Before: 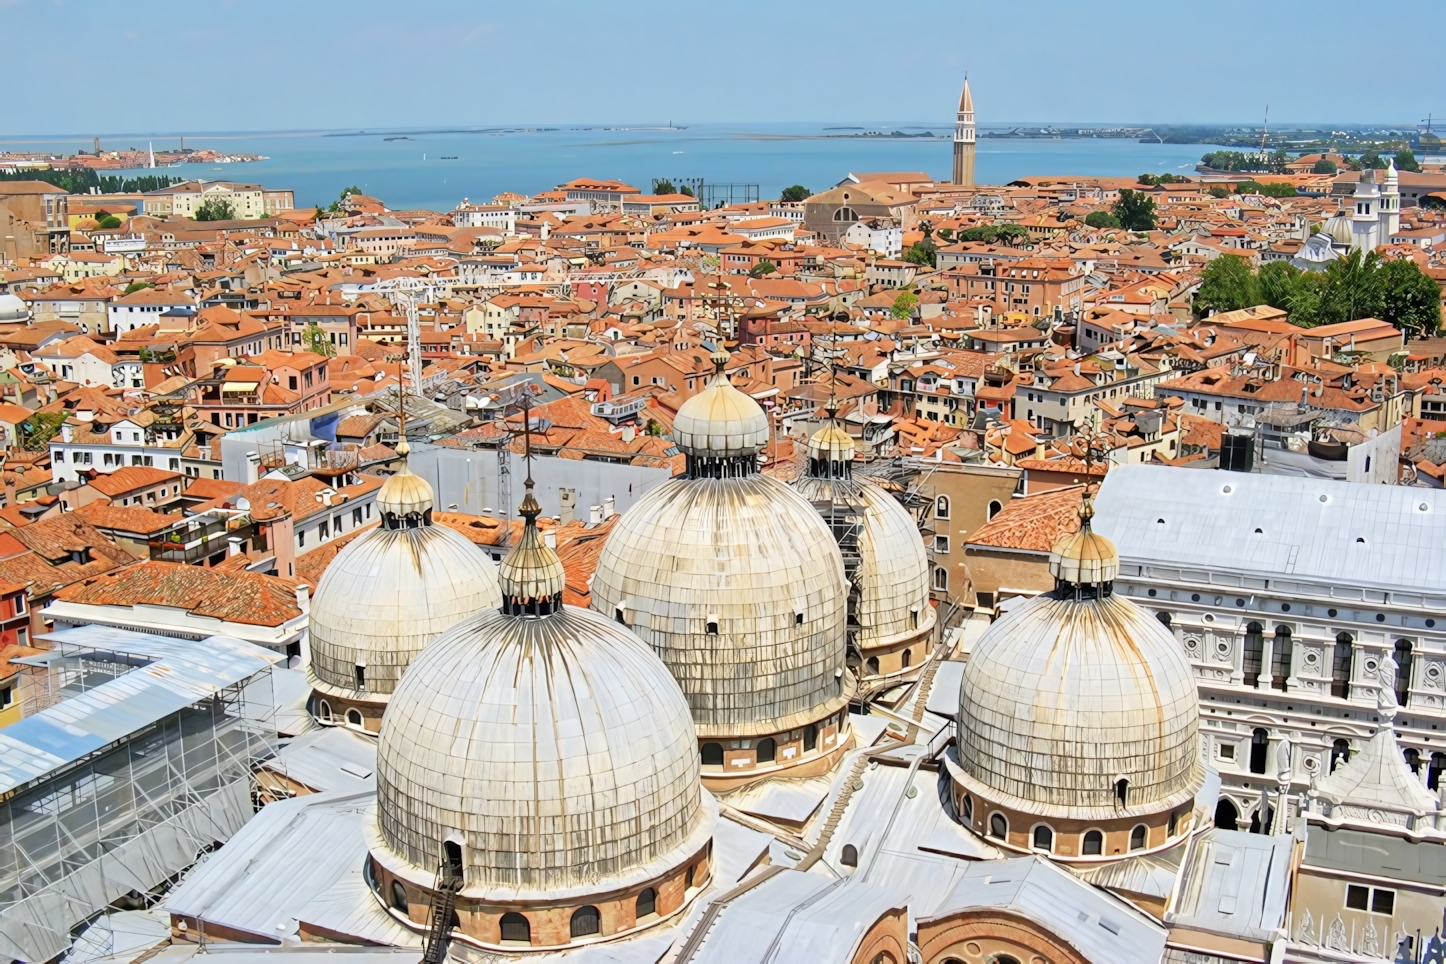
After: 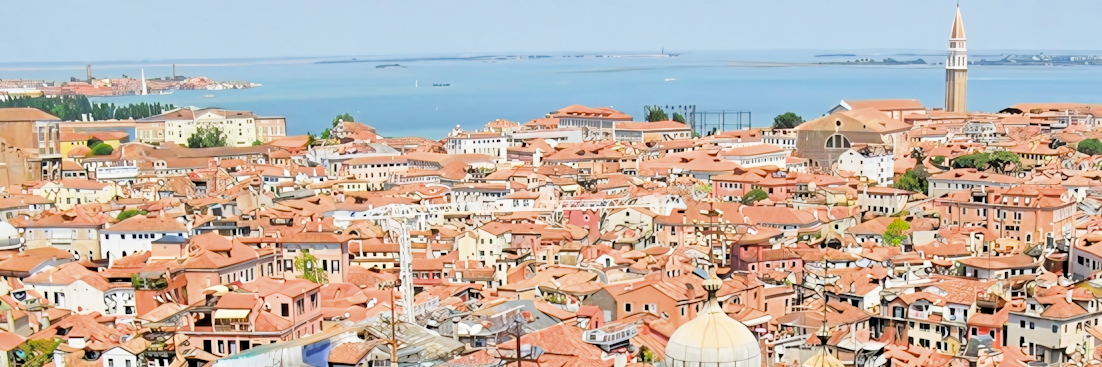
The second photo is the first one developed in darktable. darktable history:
filmic rgb: black relative exposure -5 EV, hardness 2.88, contrast 1.2, highlights saturation mix -30%
exposure: black level correction 0, exposure 1.2 EV, compensate highlight preservation false
crop: left 0.579%, top 7.627%, right 23.167%, bottom 54.275%
shadows and highlights: on, module defaults
